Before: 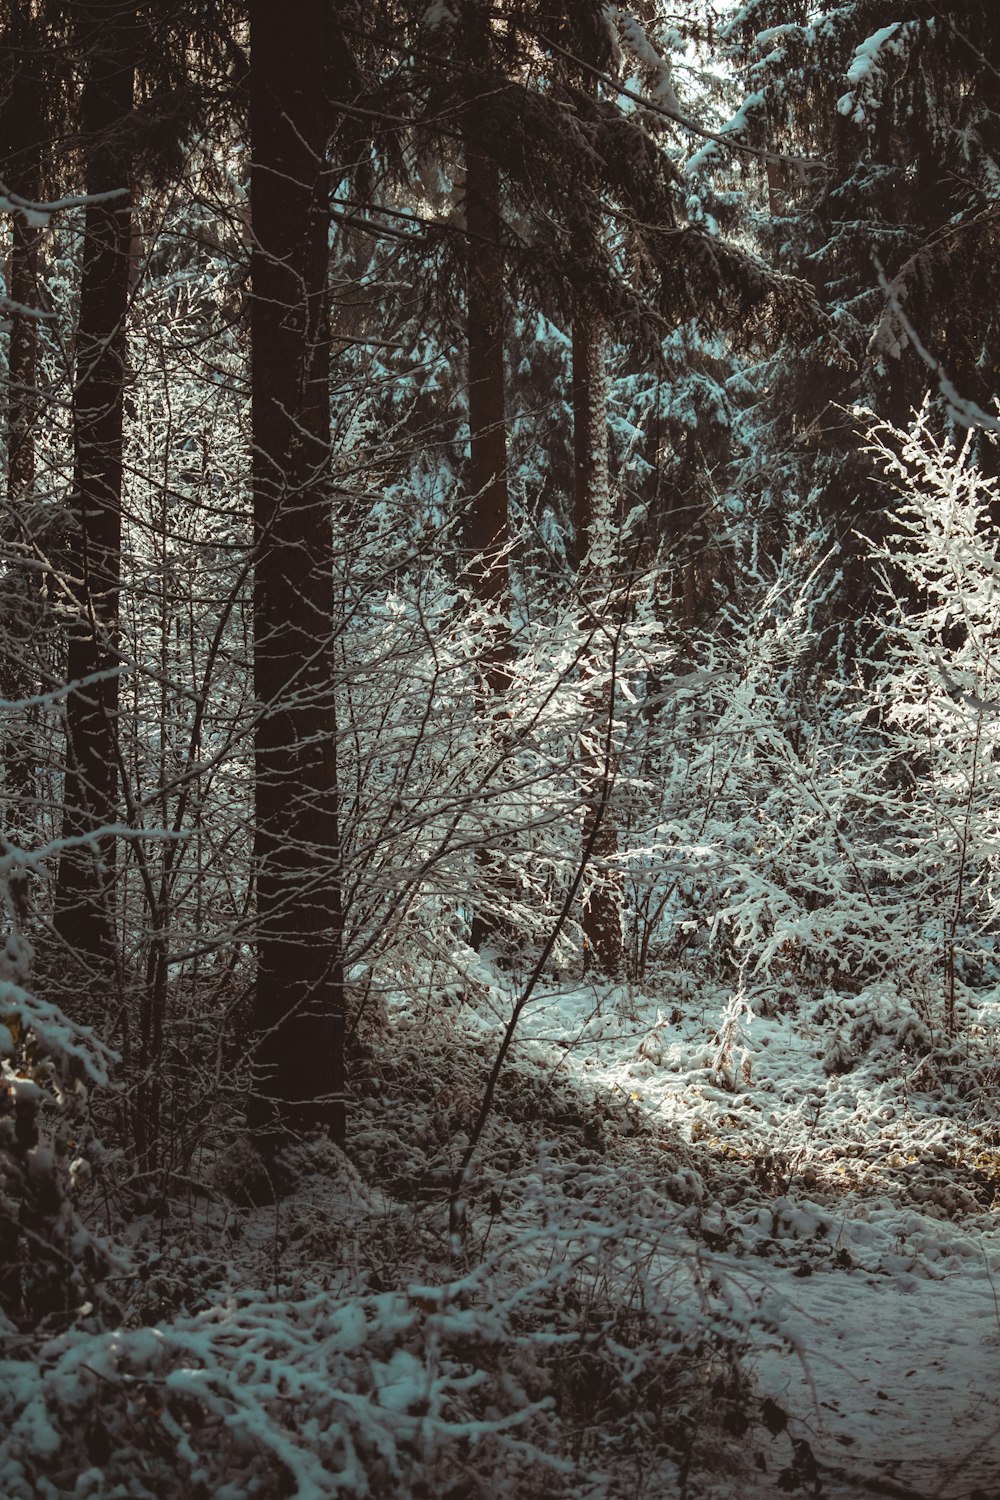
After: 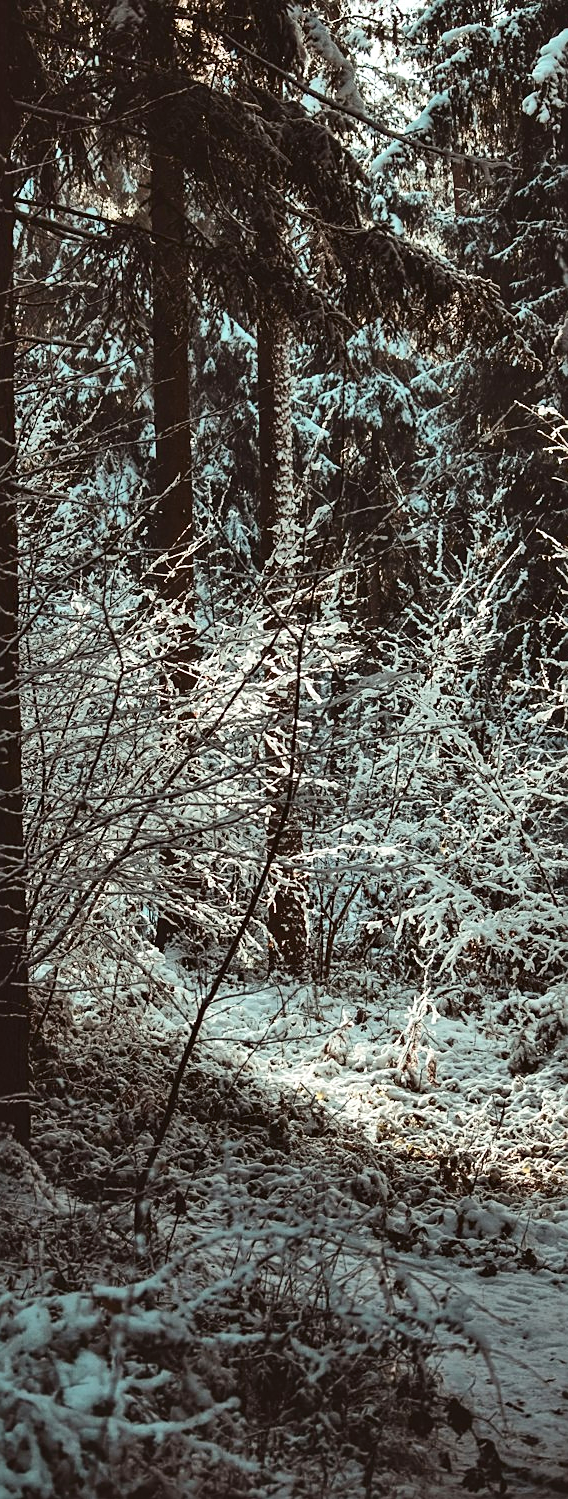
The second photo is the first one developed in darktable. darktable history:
sharpen: on, module defaults
shadows and highlights: soften with gaussian
contrast brightness saturation: contrast 0.216
crop: left 31.517%, top 0.021%, right 11.625%
